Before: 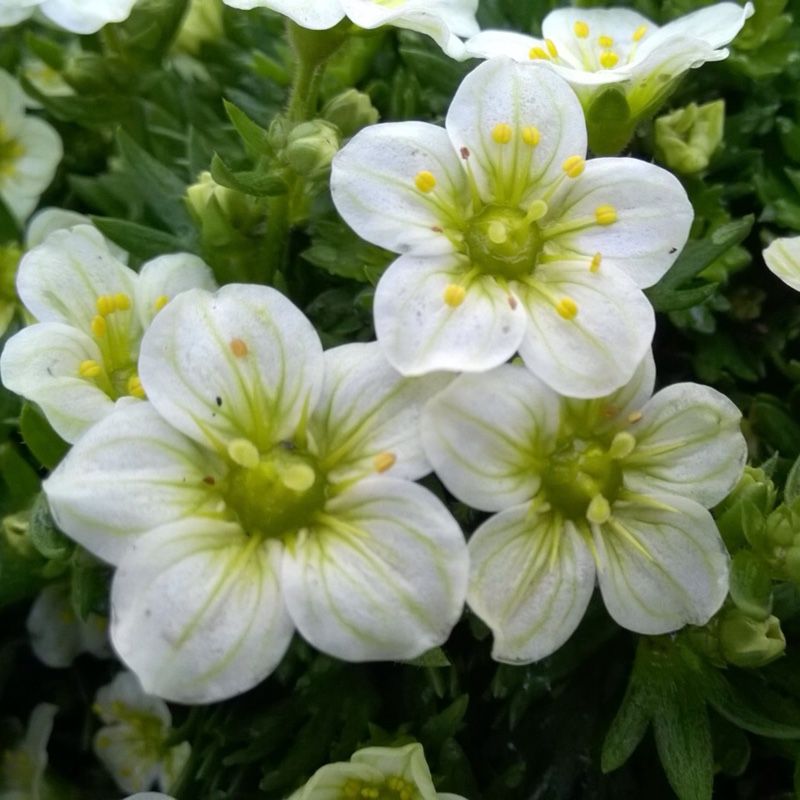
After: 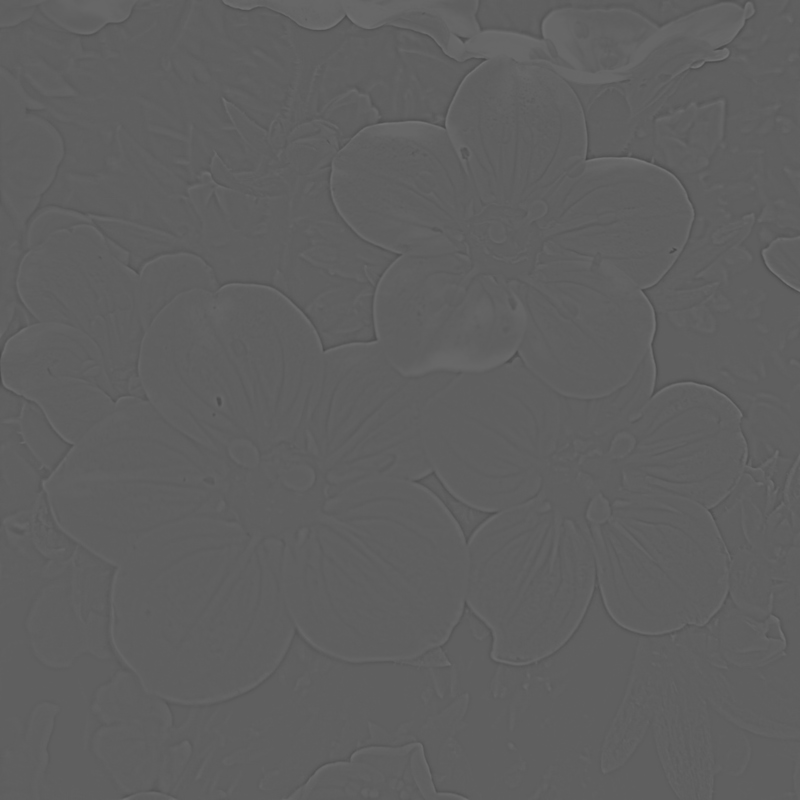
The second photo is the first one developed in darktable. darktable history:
base curve: curves: ch0 [(0, 0) (0.595, 0.418) (1, 1)], preserve colors none
exposure: black level correction 0, exposure 0.5 EV, compensate highlight preservation false
color balance rgb: linear chroma grading › global chroma -16.06%, perceptual saturation grading › global saturation -32.85%, global vibrance -23.56%
highpass: sharpness 5.84%, contrast boost 8.44%
